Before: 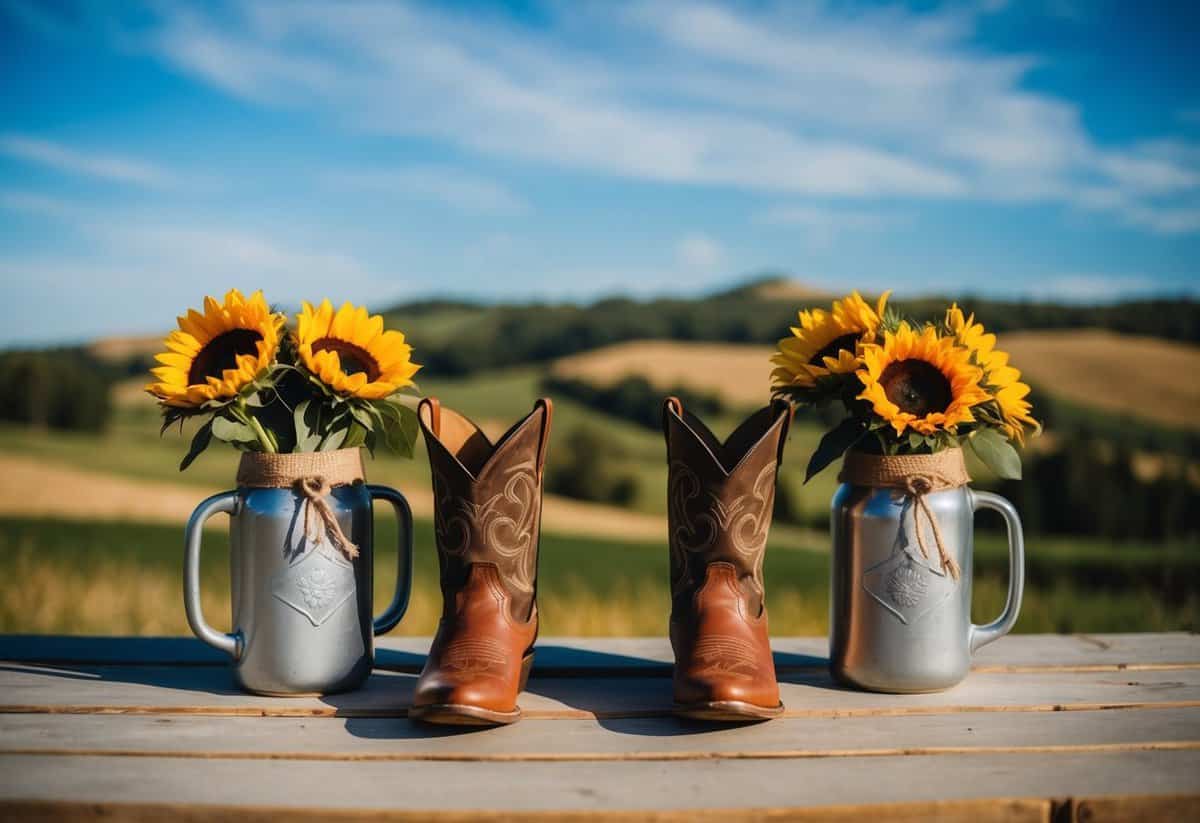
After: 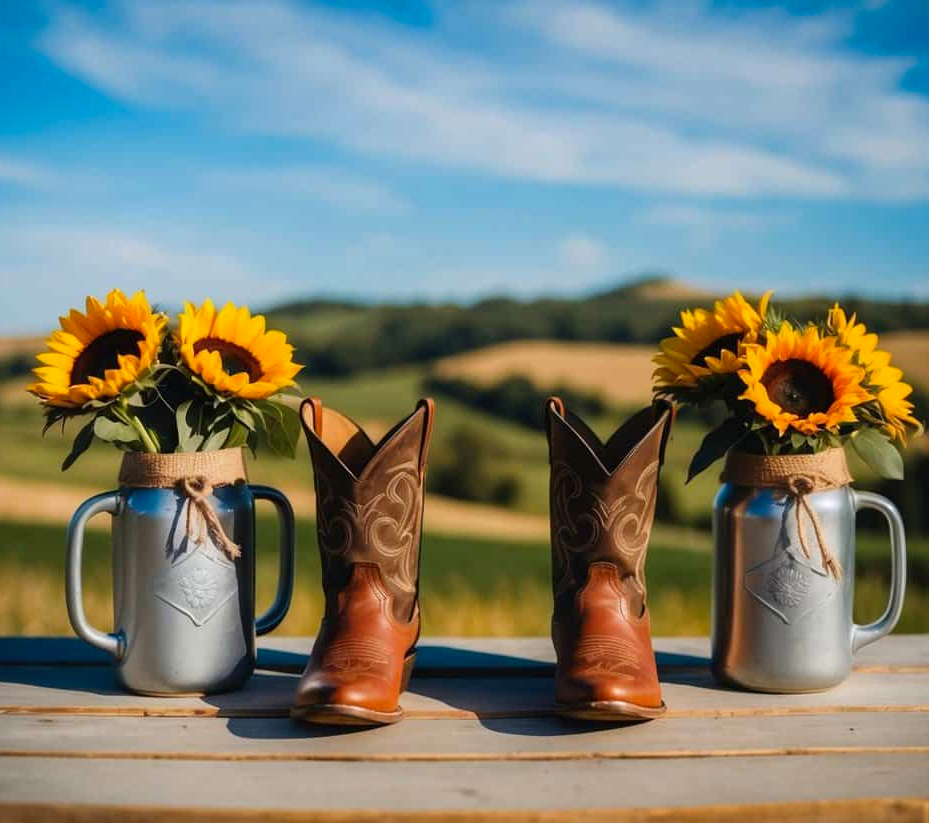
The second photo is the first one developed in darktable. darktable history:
crop: left 9.88%, right 12.664%
contrast brightness saturation: saturation 0.13
